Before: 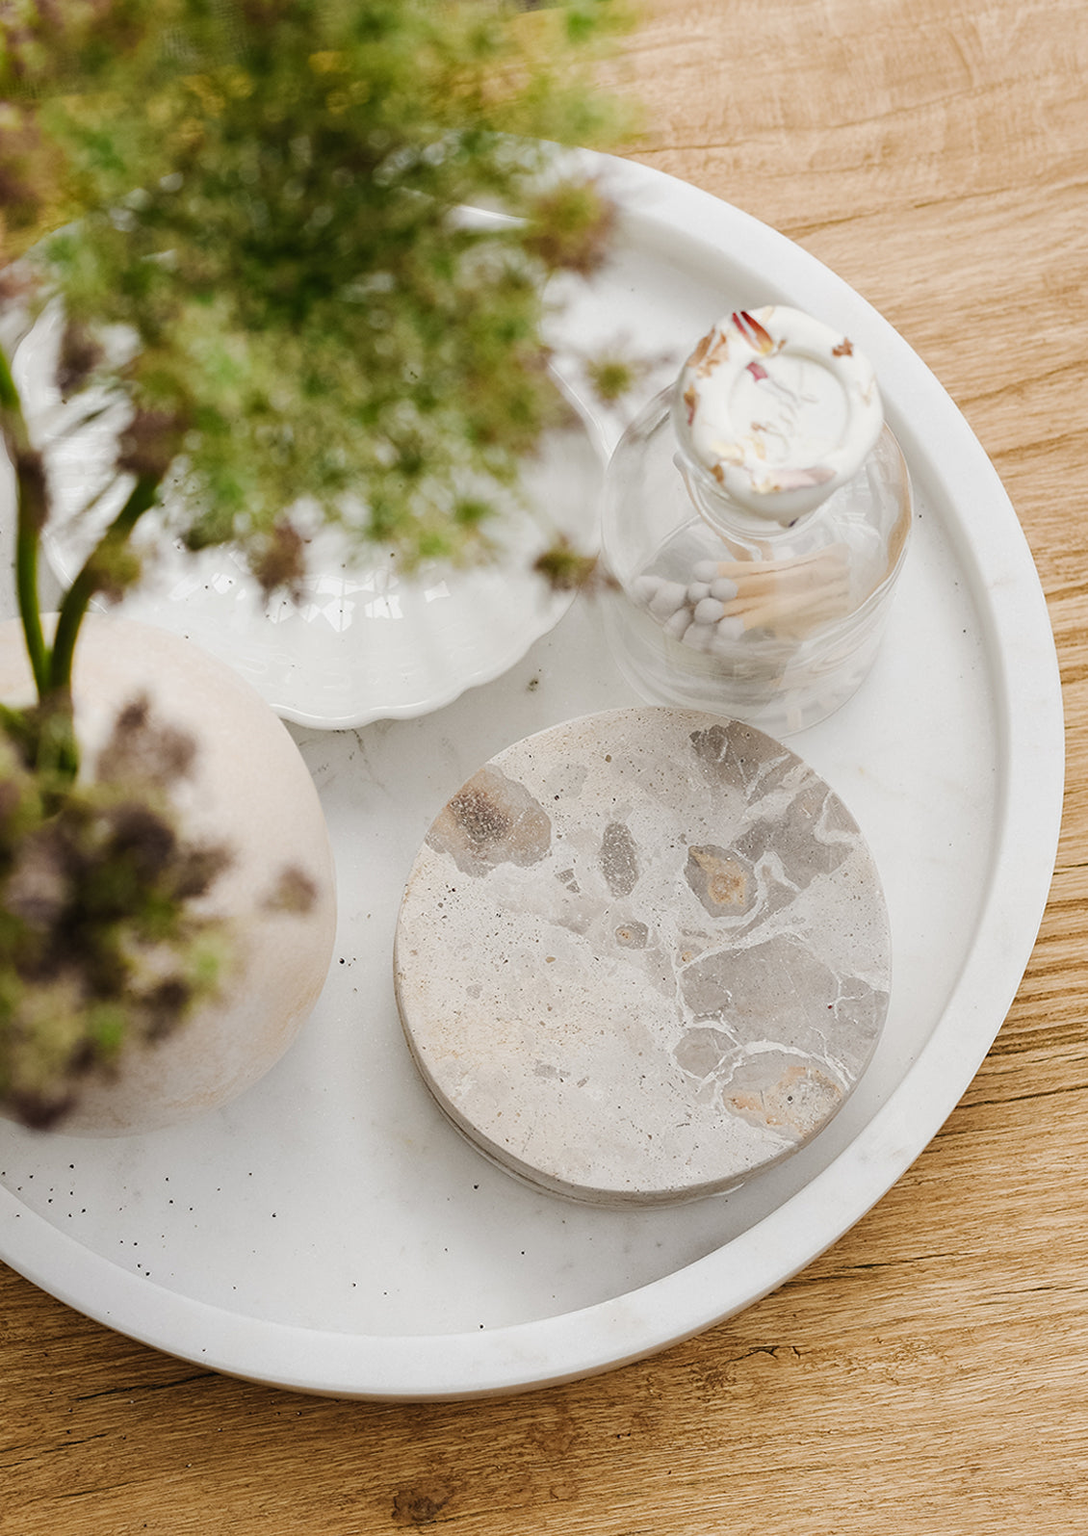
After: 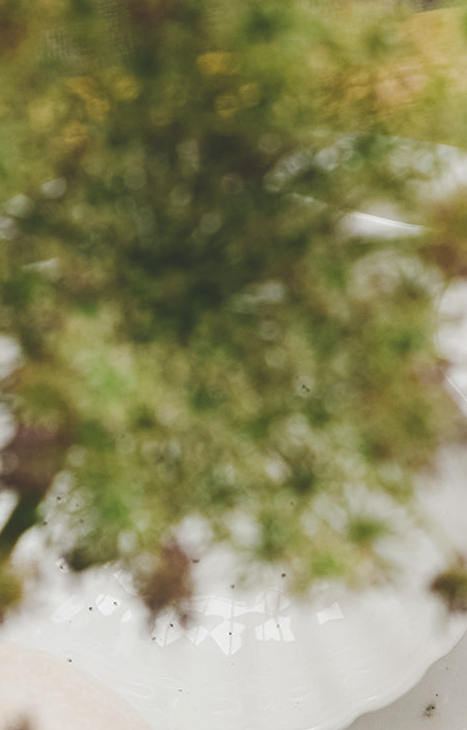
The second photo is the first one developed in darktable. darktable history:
crop and rotate: left 11.052%, top 0.069%, right 47.583%, bottom 54.11%
exposure: black level correction -0.022, exposure -0.032 EV, compensate highlight preservation false
color correction: highlights a* -0.088, highlights b* 0.131
